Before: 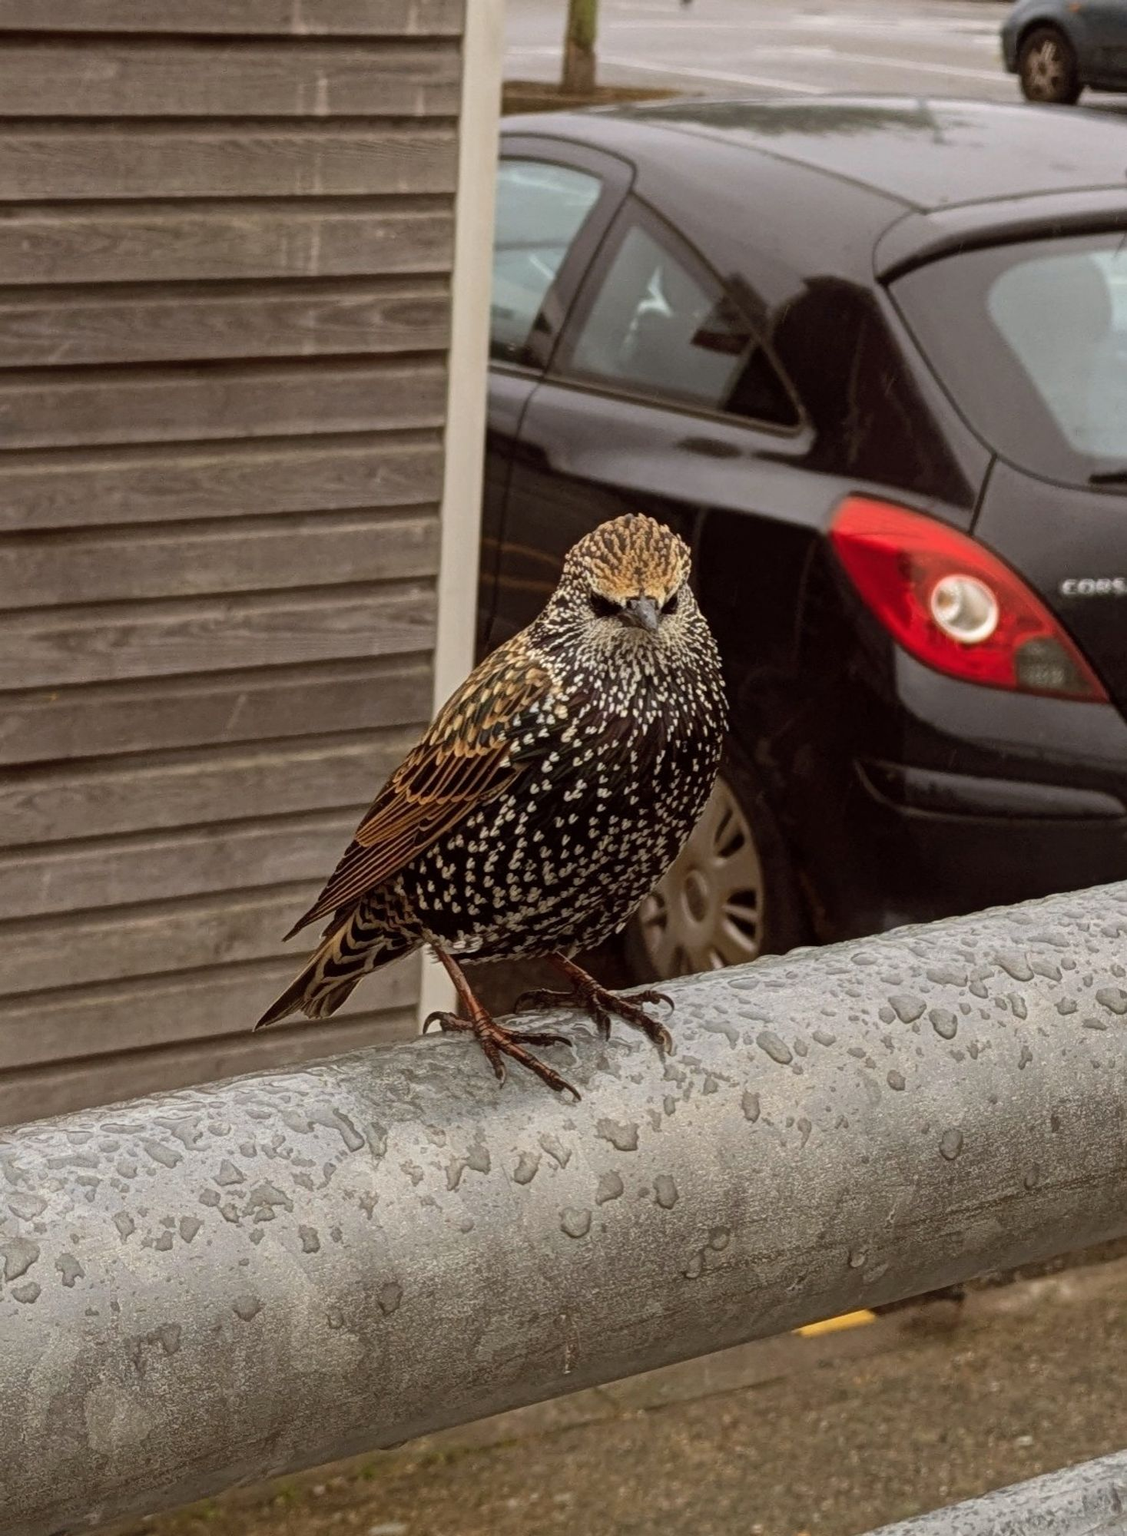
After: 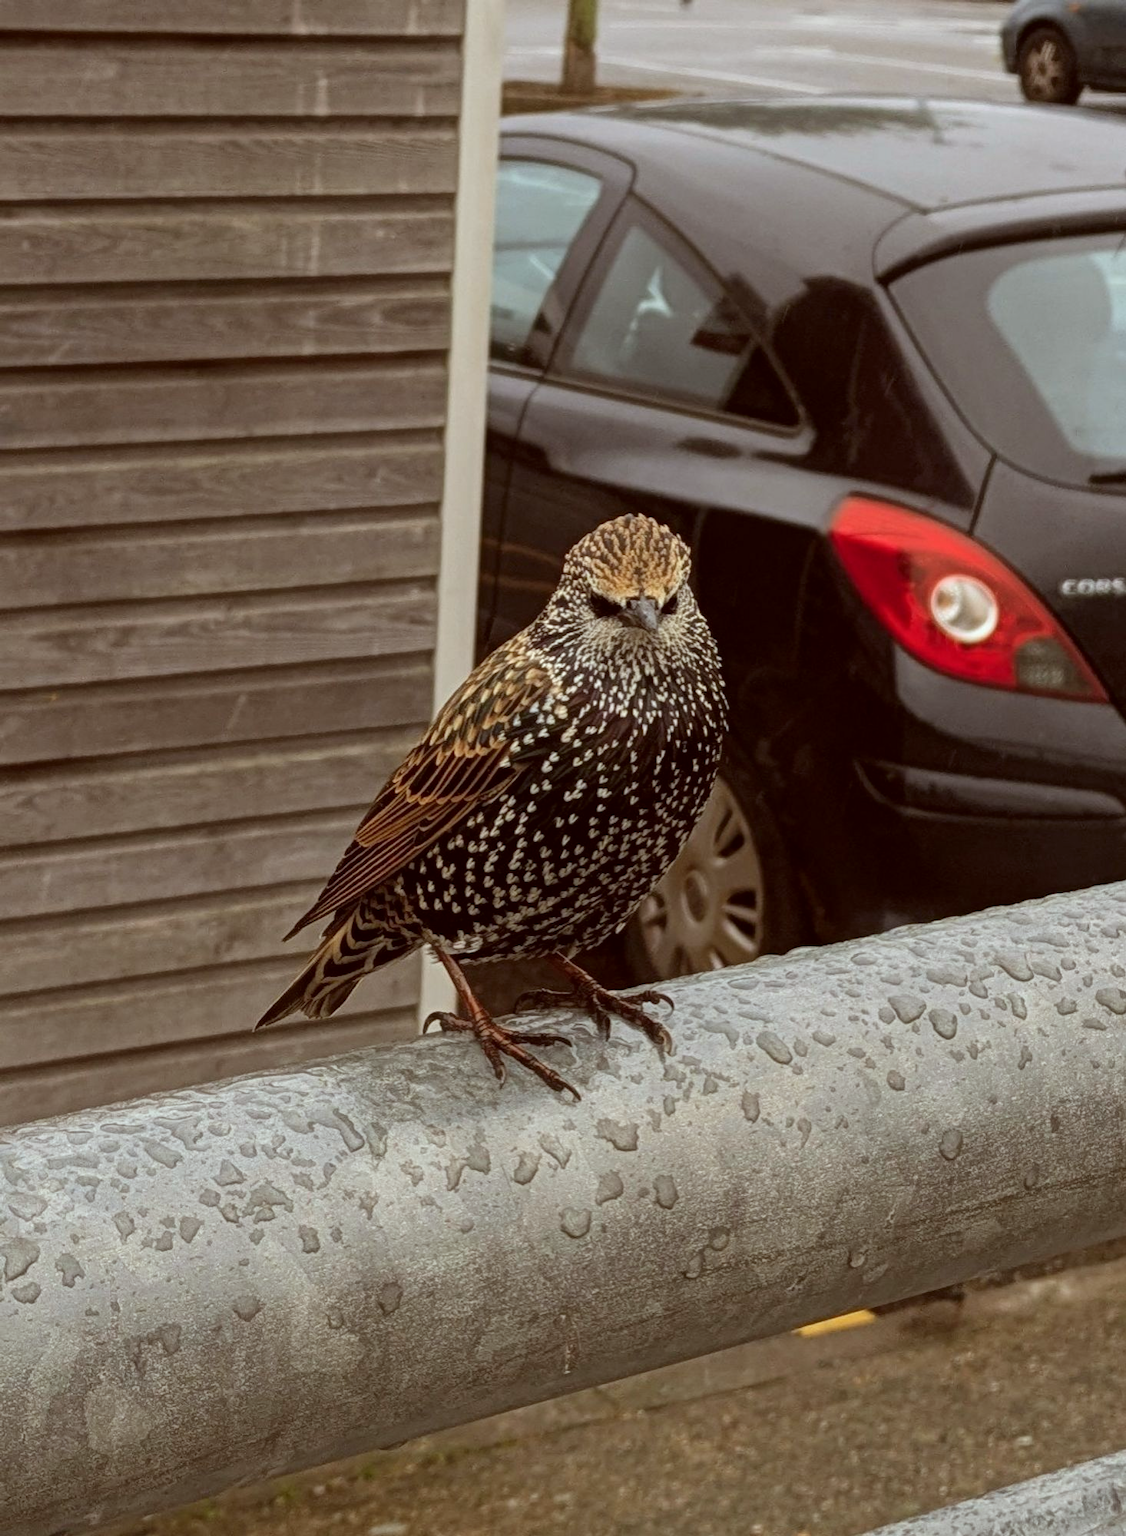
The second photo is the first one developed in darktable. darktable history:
color correction: highlights a* -5.03, highlights b* -3.58, shadows a* 4.13, shadows b* 4.49
